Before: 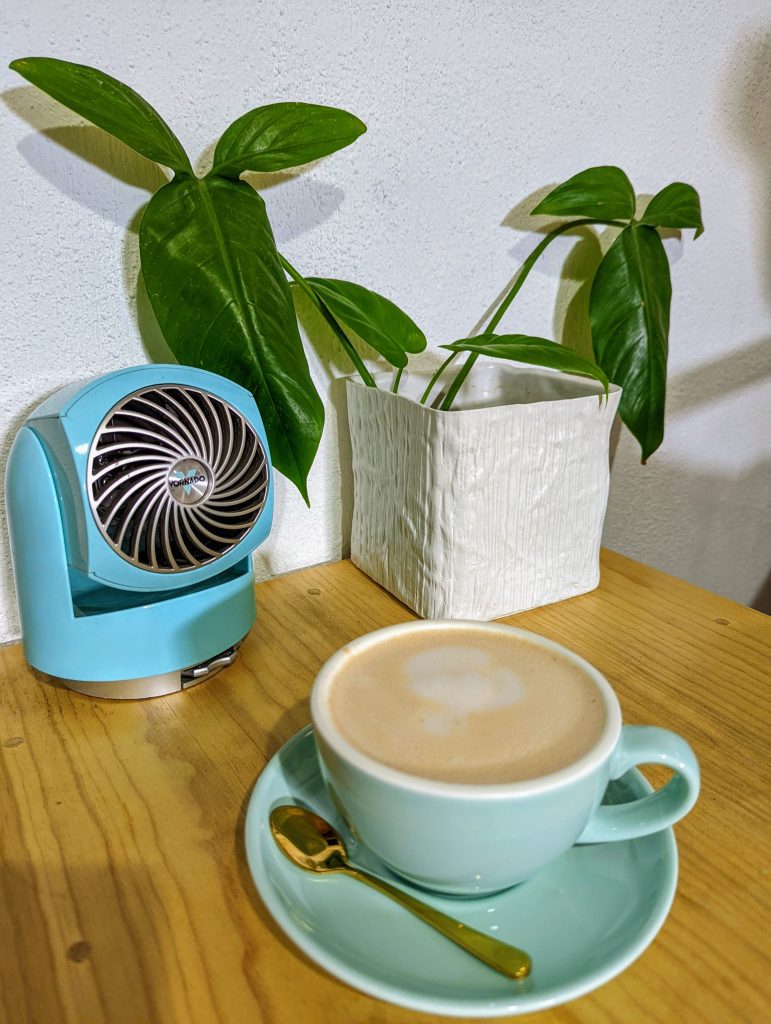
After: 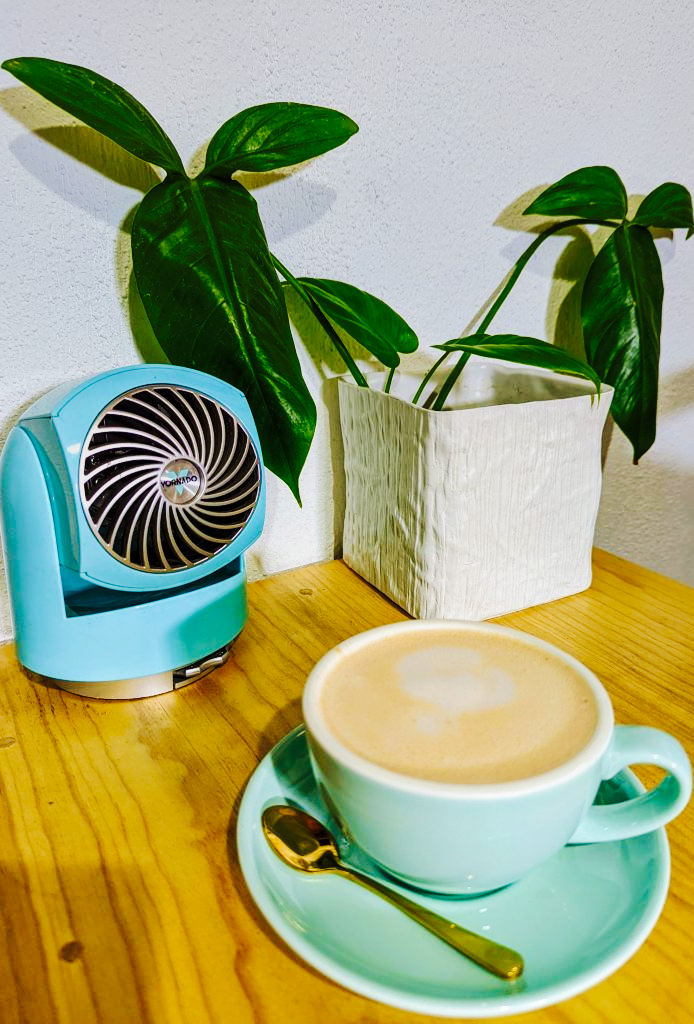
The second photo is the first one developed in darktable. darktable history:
graduated density: rotation -0.352°, offset 57.64
velvia: strength 45%
crop and rotate: left 1.088%, right 8.807%
tone curve: curves: ch0 [(0, 0) (0.003, 0.002) (0.011, 0.008) (0.025, 0.017) (0.044, 0.027) (0.069, 0.037) (0.1, 0.052) (0.136, 0.074) (0.177, 0.11) (0.224, 0.155) (0.277, 0.237) (0.335, 0.34) (0.399, 0.467) (0.468, 0.584) (0.543, 0.683) (0.623, 0.762) (0.709, 0.827) (0.801, 0.888) (0.898, 0.947) (1, 1)], preserve colors none
